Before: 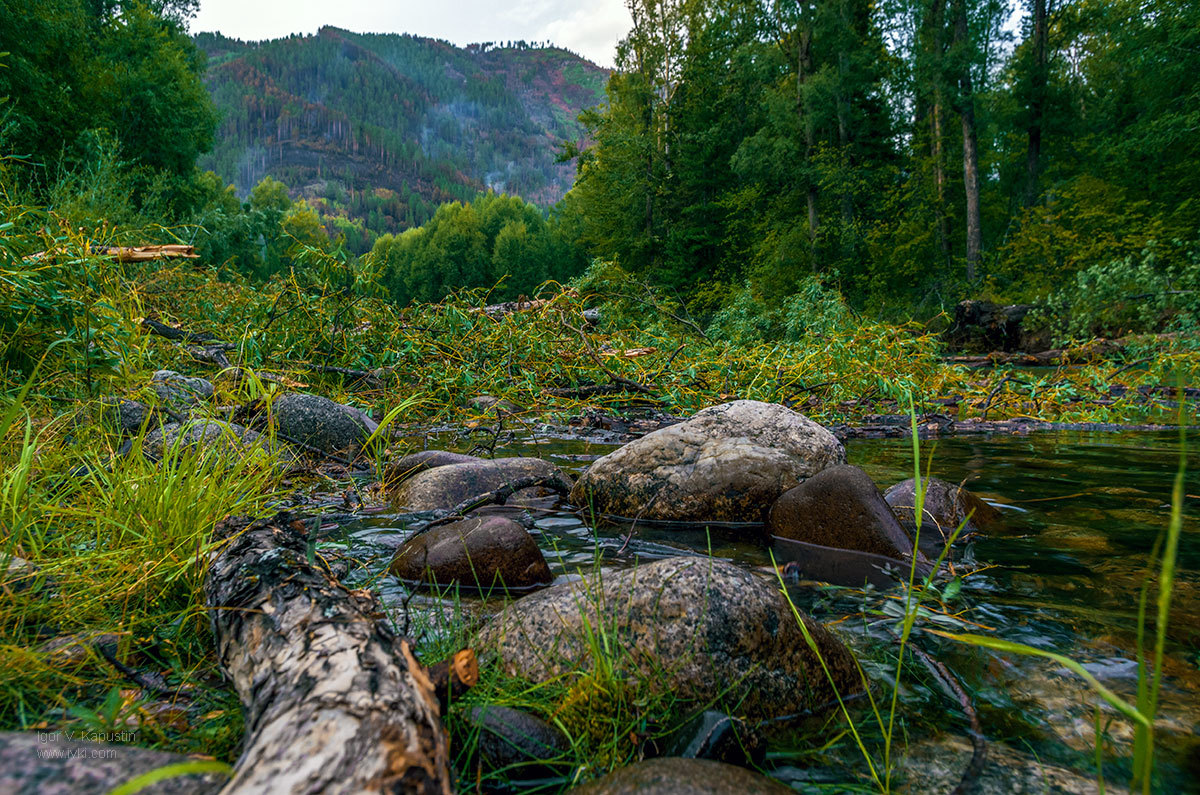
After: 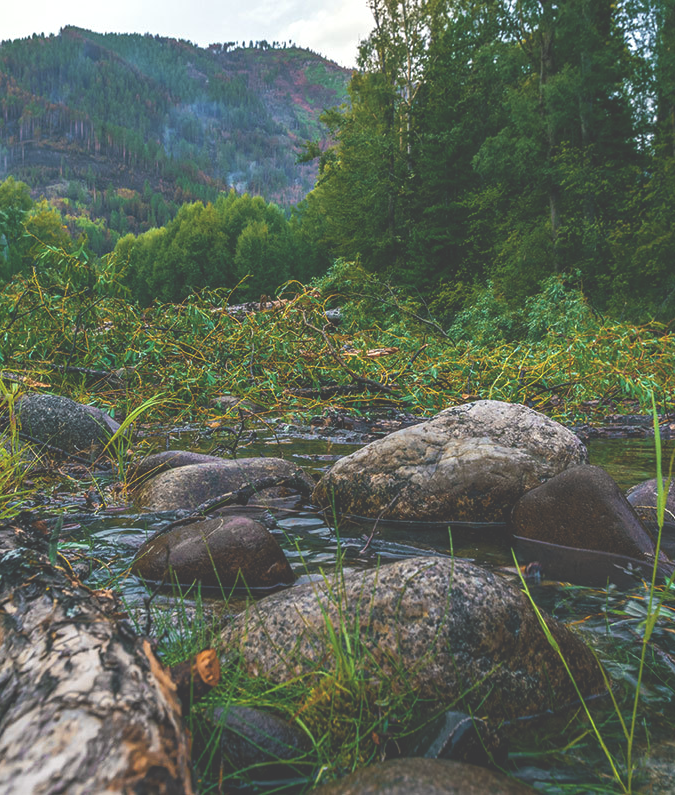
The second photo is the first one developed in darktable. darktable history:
exposure: black level correction -0.04, exposure 0.06 EV, compensate highlight preservation false
crop: left 21.556%, right 22.191%
